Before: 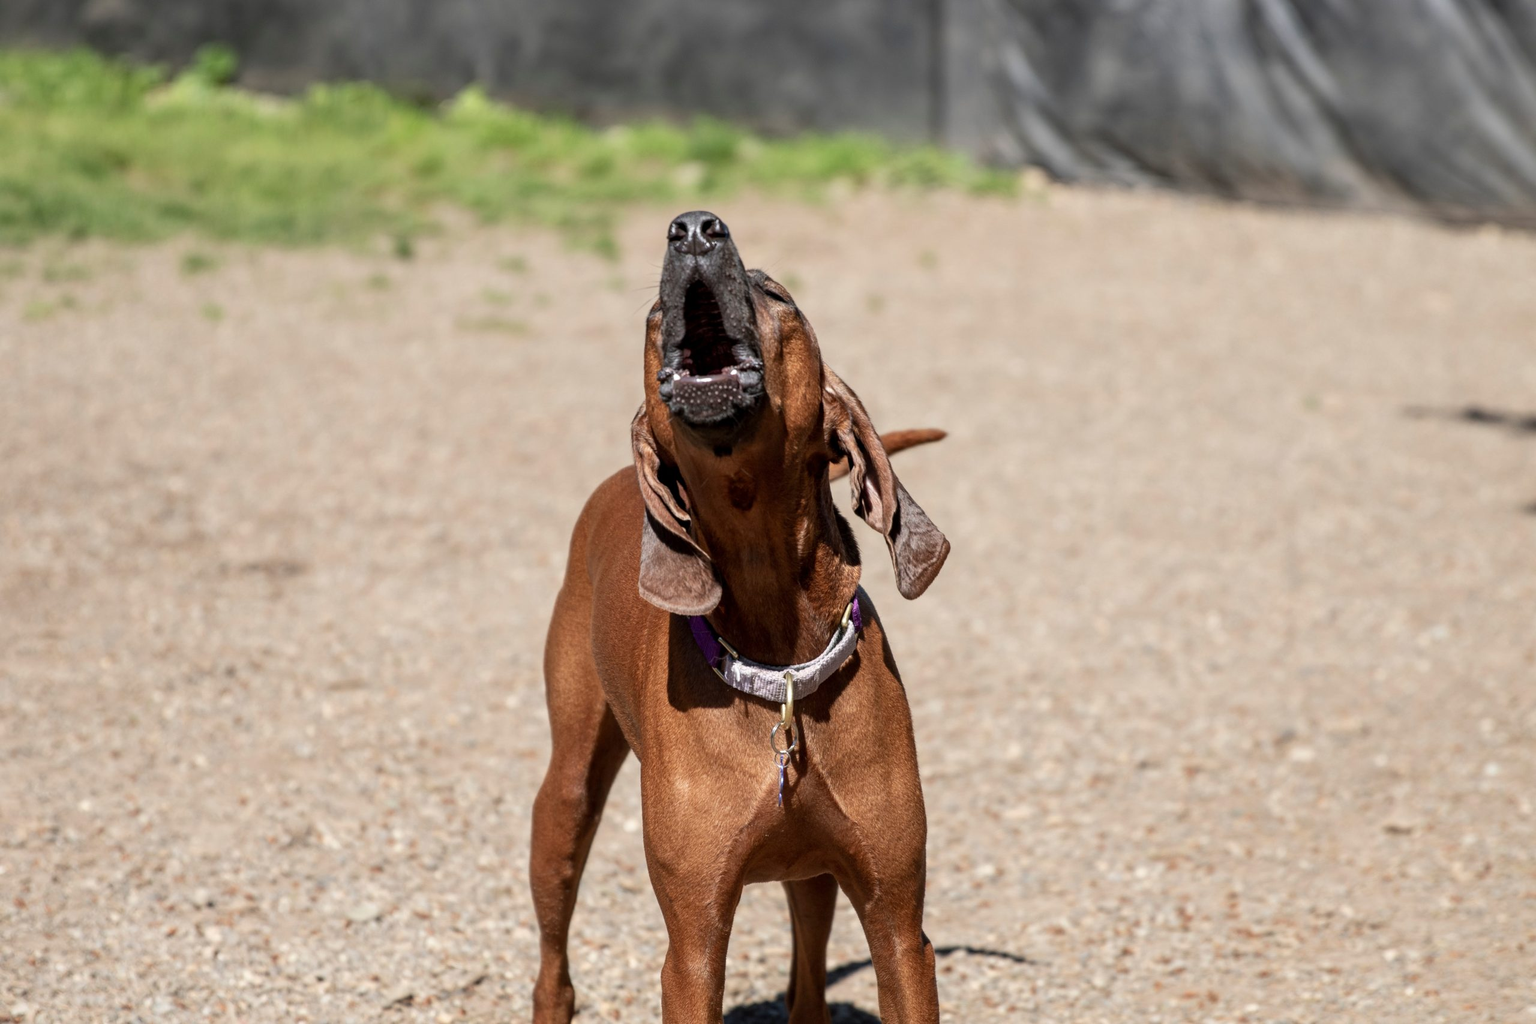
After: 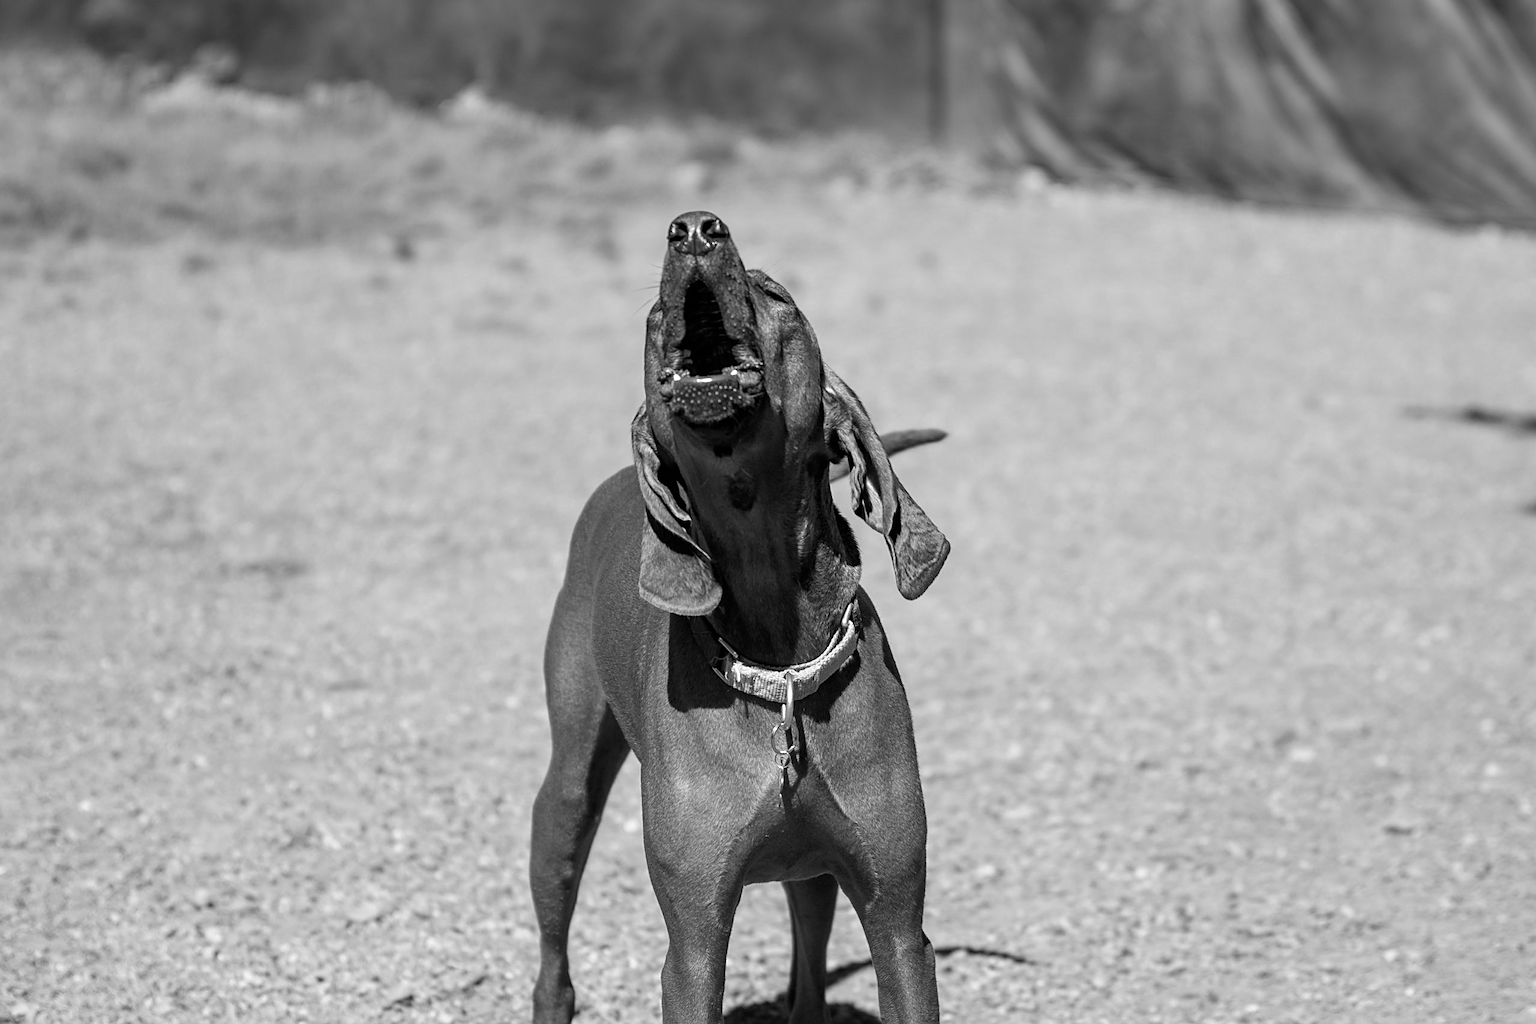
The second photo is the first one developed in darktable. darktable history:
sharpen: on, module defaults
contrast brightness saturation: saturation 0.13
monochrome: a 32, b 64, size 2.3, highlights 1
color correction: saturation 0.98
